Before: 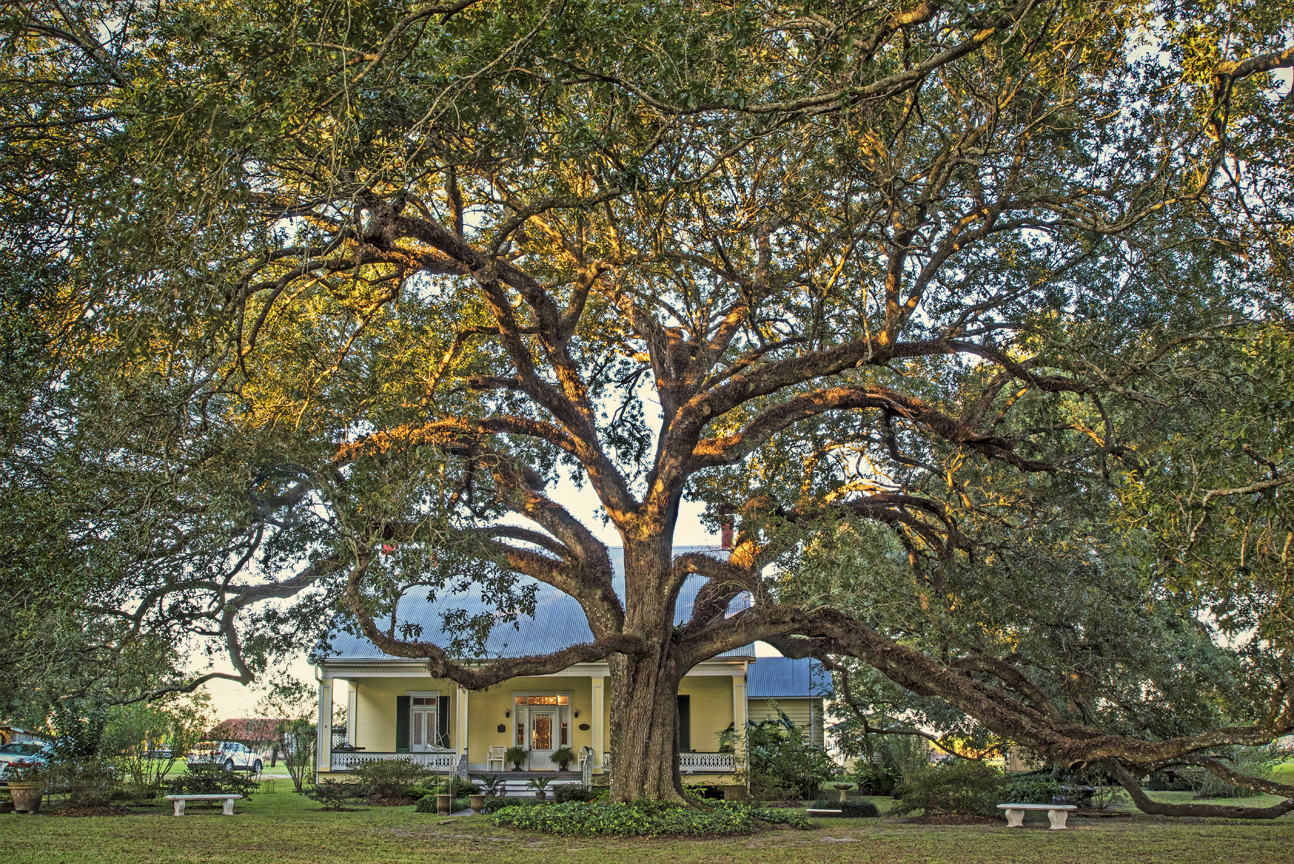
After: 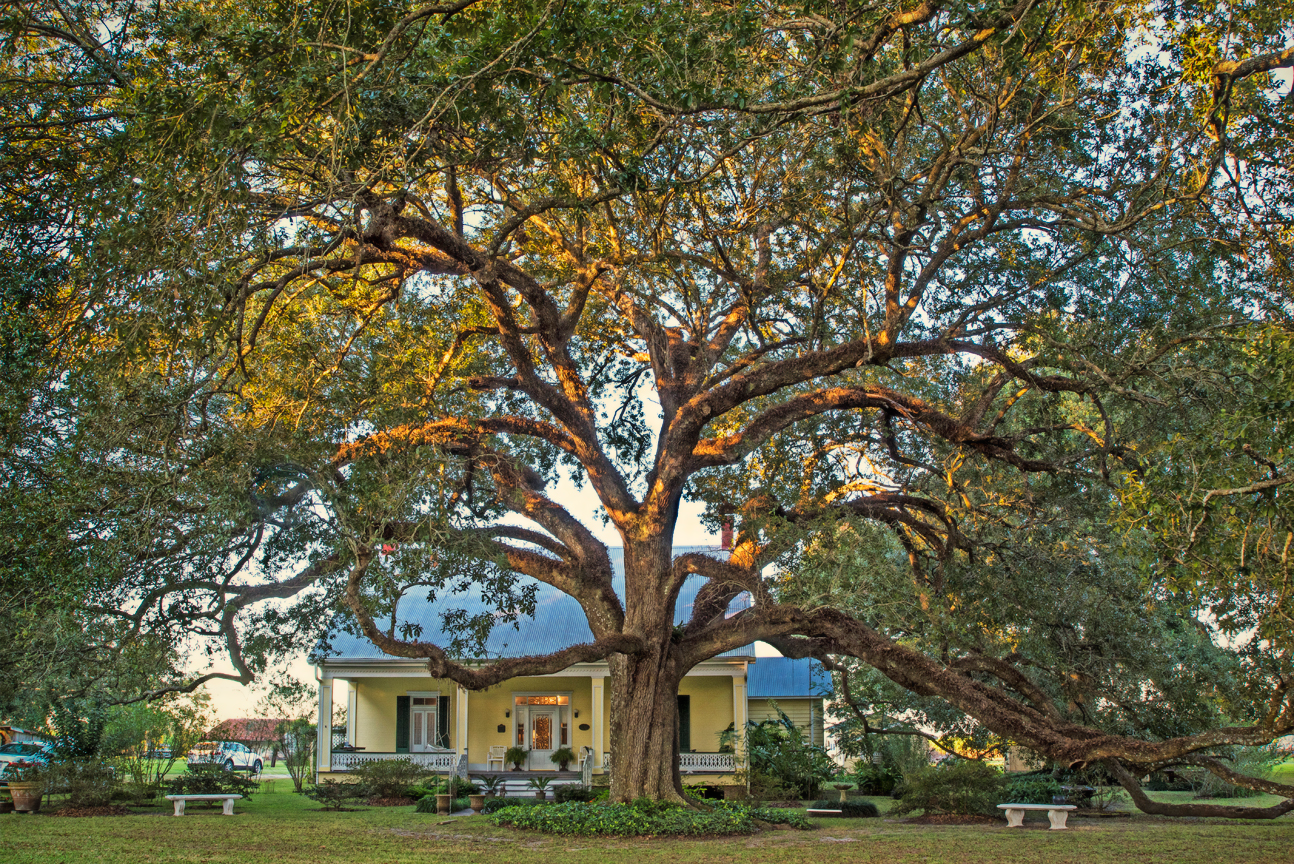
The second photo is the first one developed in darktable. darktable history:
contrast equalizer: y [[0.5, 0.5, 0.5, 0.515, 0.749, 0.84], [0.5 ×6], [0.5 ×6], [0, 0, 0, 0.001, 0.067, 0.262], [0 ×6]], mix -0.219
